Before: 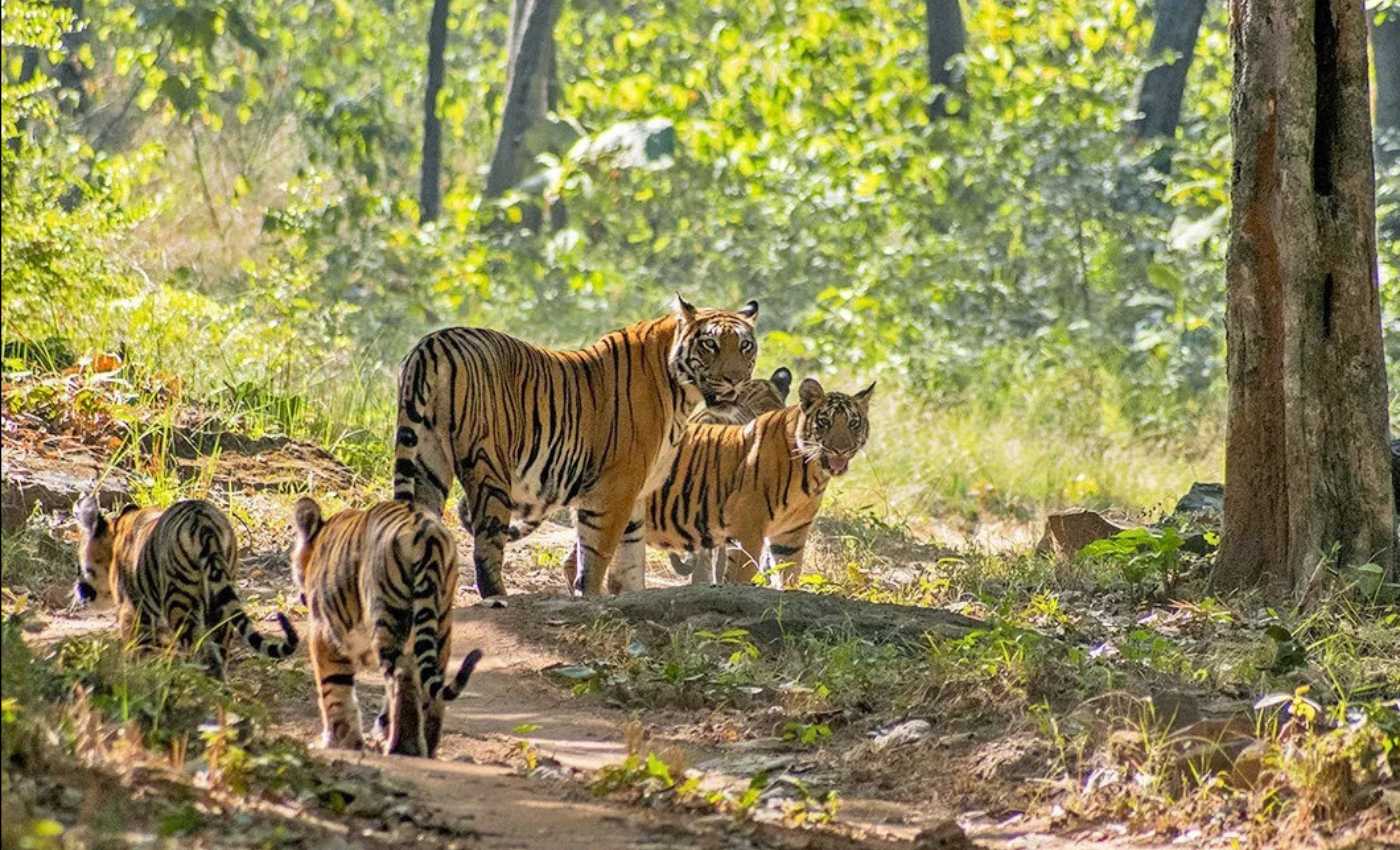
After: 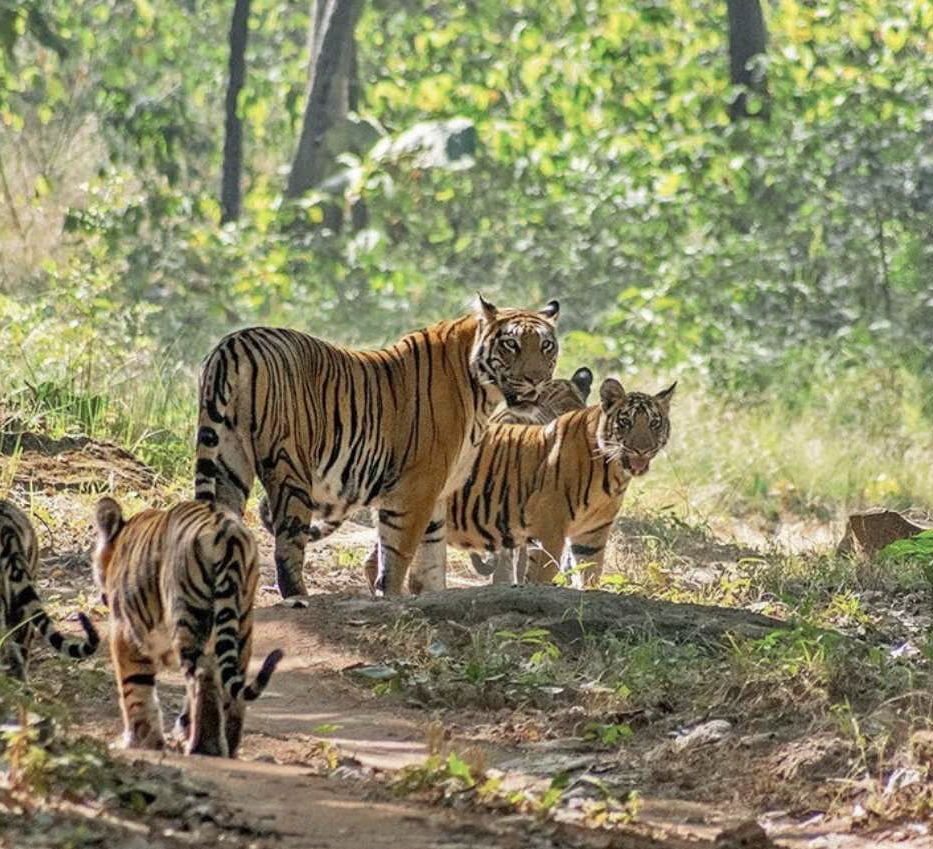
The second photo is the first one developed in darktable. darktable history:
color zones: curves: ch0 [(0, 0.5) (0.125, 0.4) (0.25, 0.5) (0.375, 0.4) (0.5, 0.4) (0.625, 0.35) (0.75, 0.35) (0.875, 0.5)]; ch1 [(0, 0.35) (0.125, 0.45) (0.25, 0.35) (0.375, 0.35) (0.5, 0.35) (0.625, 0.35) (0.75, 0.45) (0.875, 0.35)]; ch2 [(0, 0.6) (0.125, 0.5) (0.25, 0.5) (0.375, 0.6) (0.5, 0.6) (0.625, 0.5) (0.75, 0.5) (0.875, 0.5)]
crop and rotate: left 14.292%, right 19.041%
